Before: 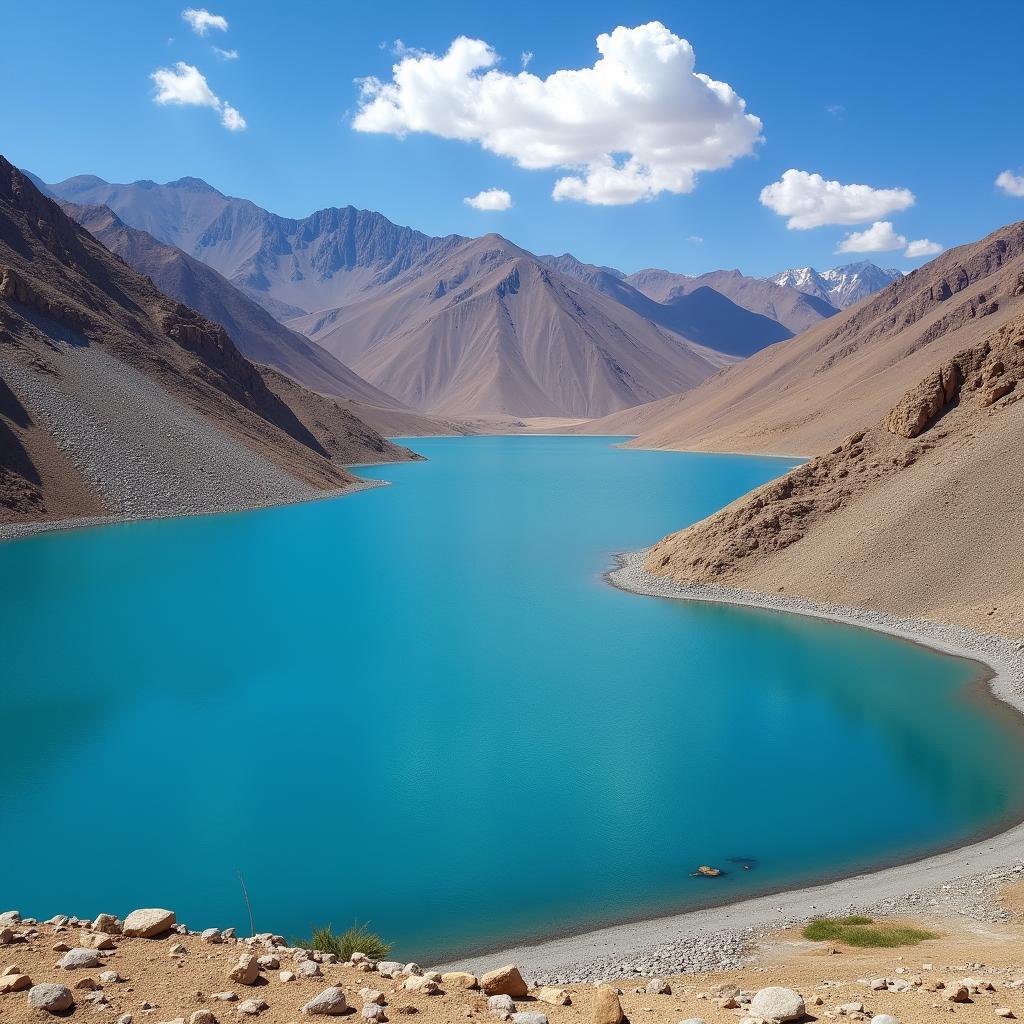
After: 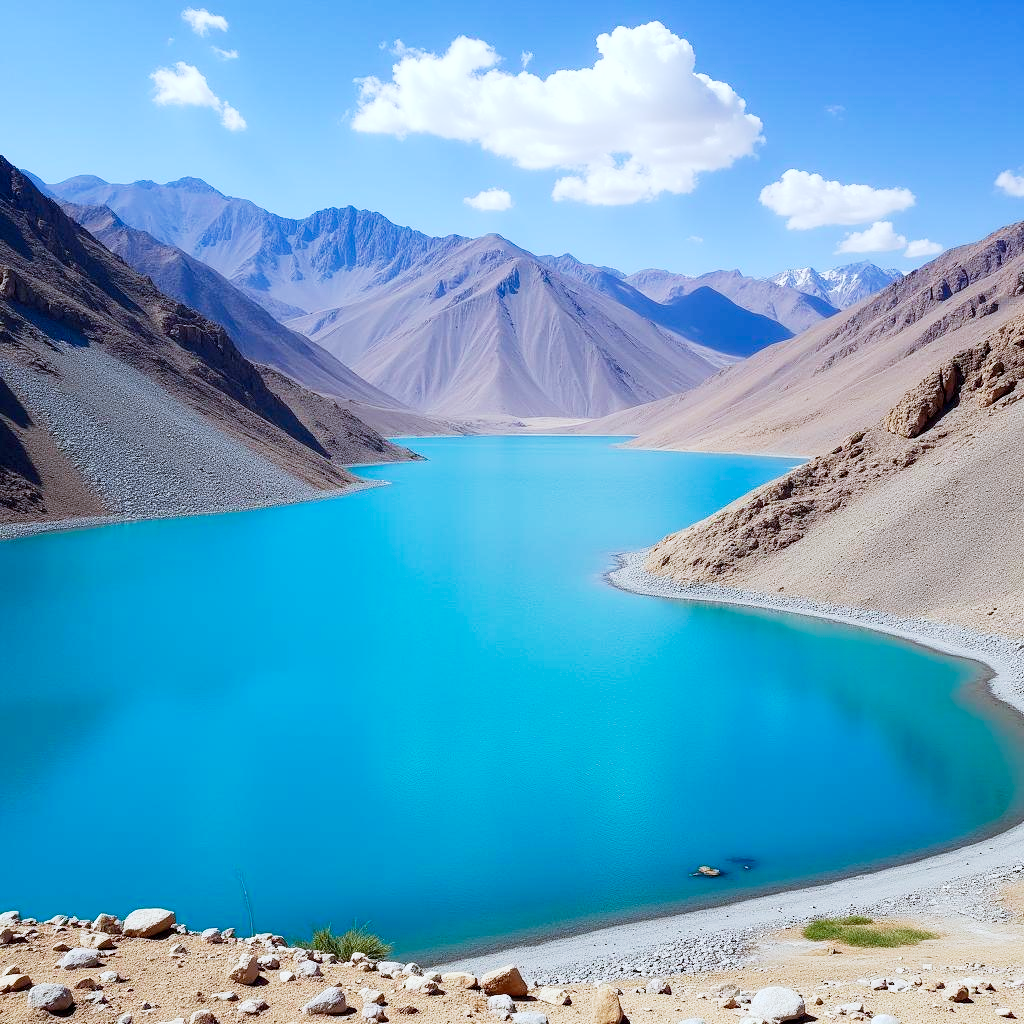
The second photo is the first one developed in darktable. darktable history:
tone curve: curves: ch0 [(0, 0) (0.082, 0.02) (0.129, 0.078) (0.275, 0.301) (0.67, 0.809) (1, 1)], preserve colors none
color calibration: gray › normalize channels true, x 0.38, y 0.391, temperature 4076.18 K, gamut compression 0
